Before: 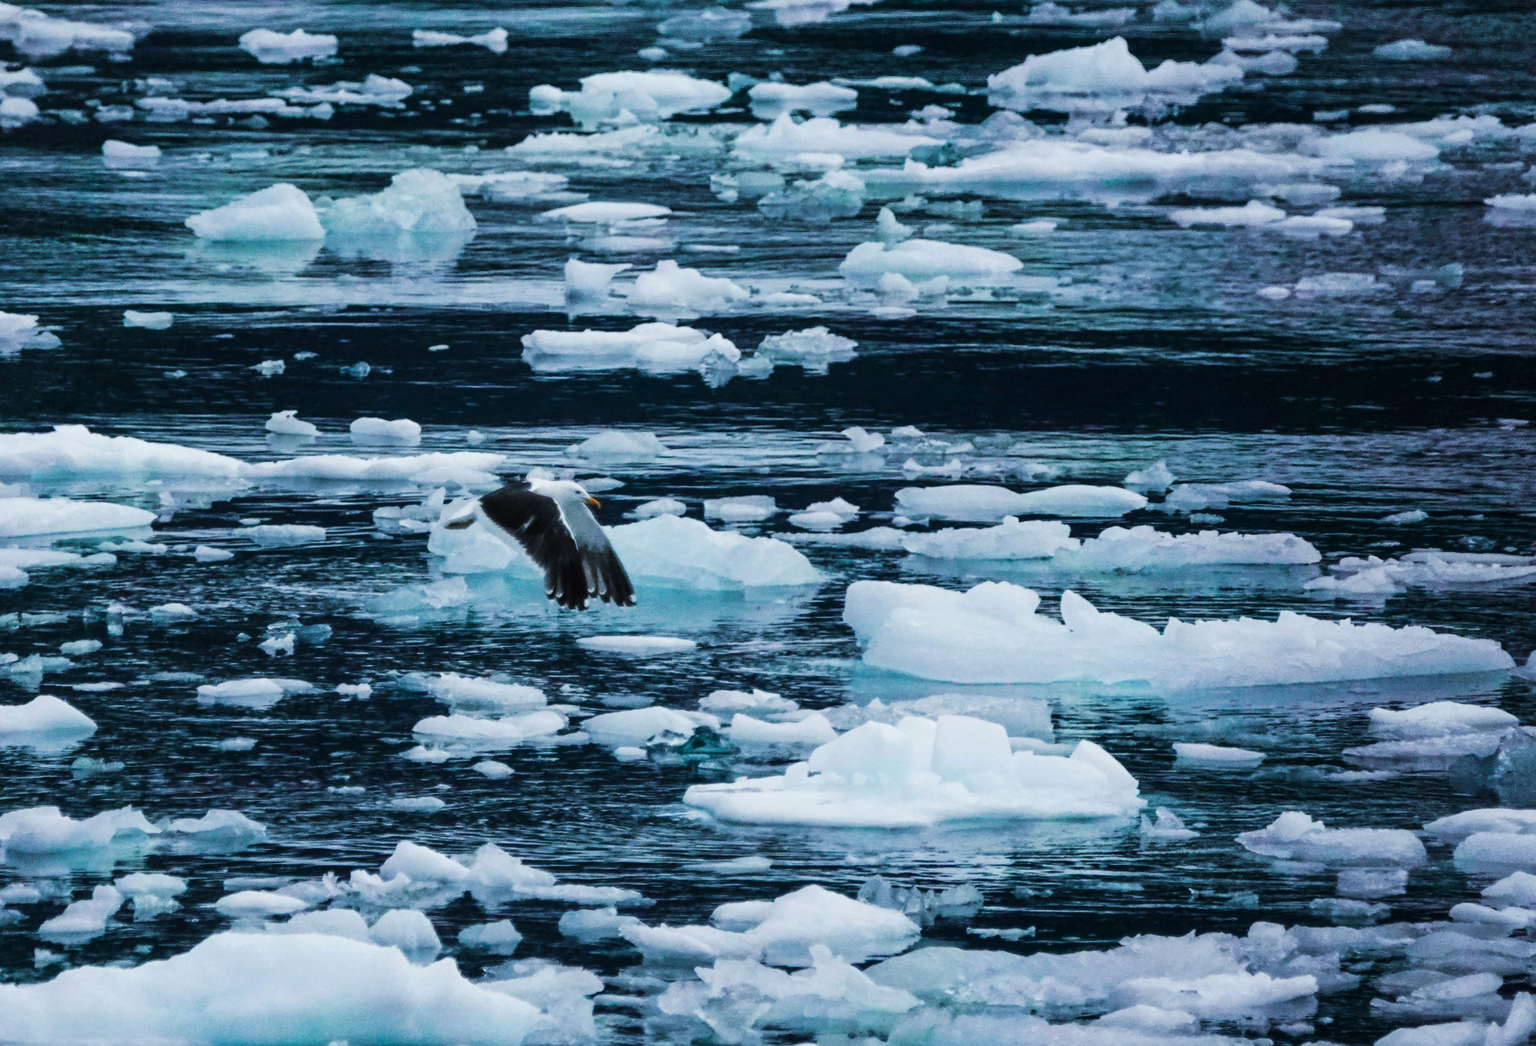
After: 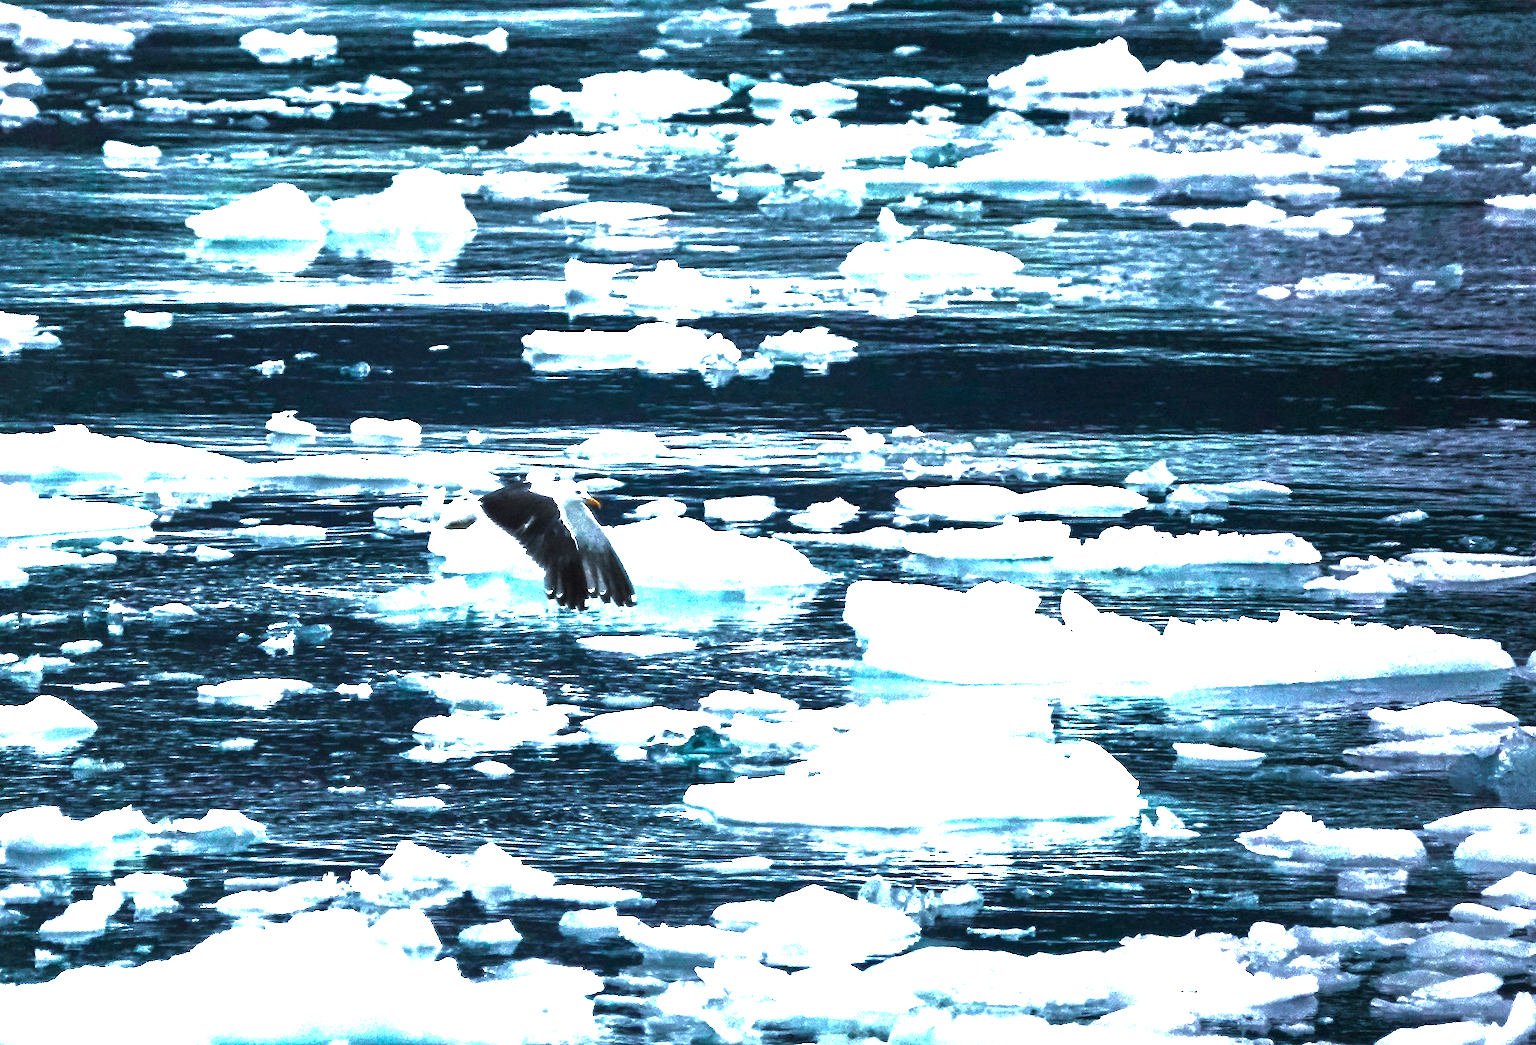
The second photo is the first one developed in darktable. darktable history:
base curve: curves: ch0 [(0, 0) (0.841, 0.609) (1, 1)]
exposure: black level correction 0, exposure 1.9 EV, compensate highlight preservation false
